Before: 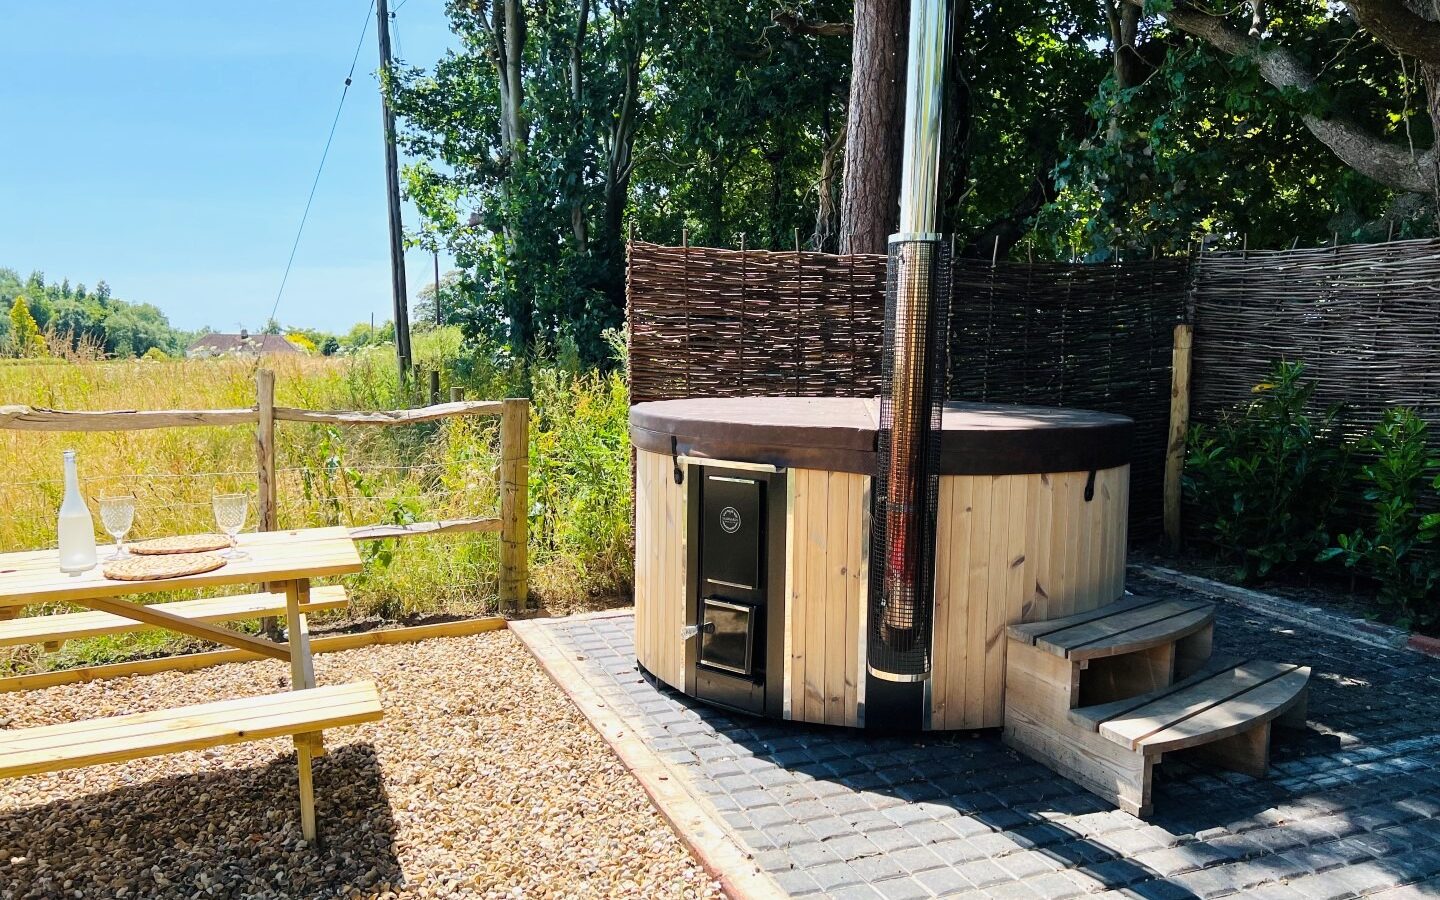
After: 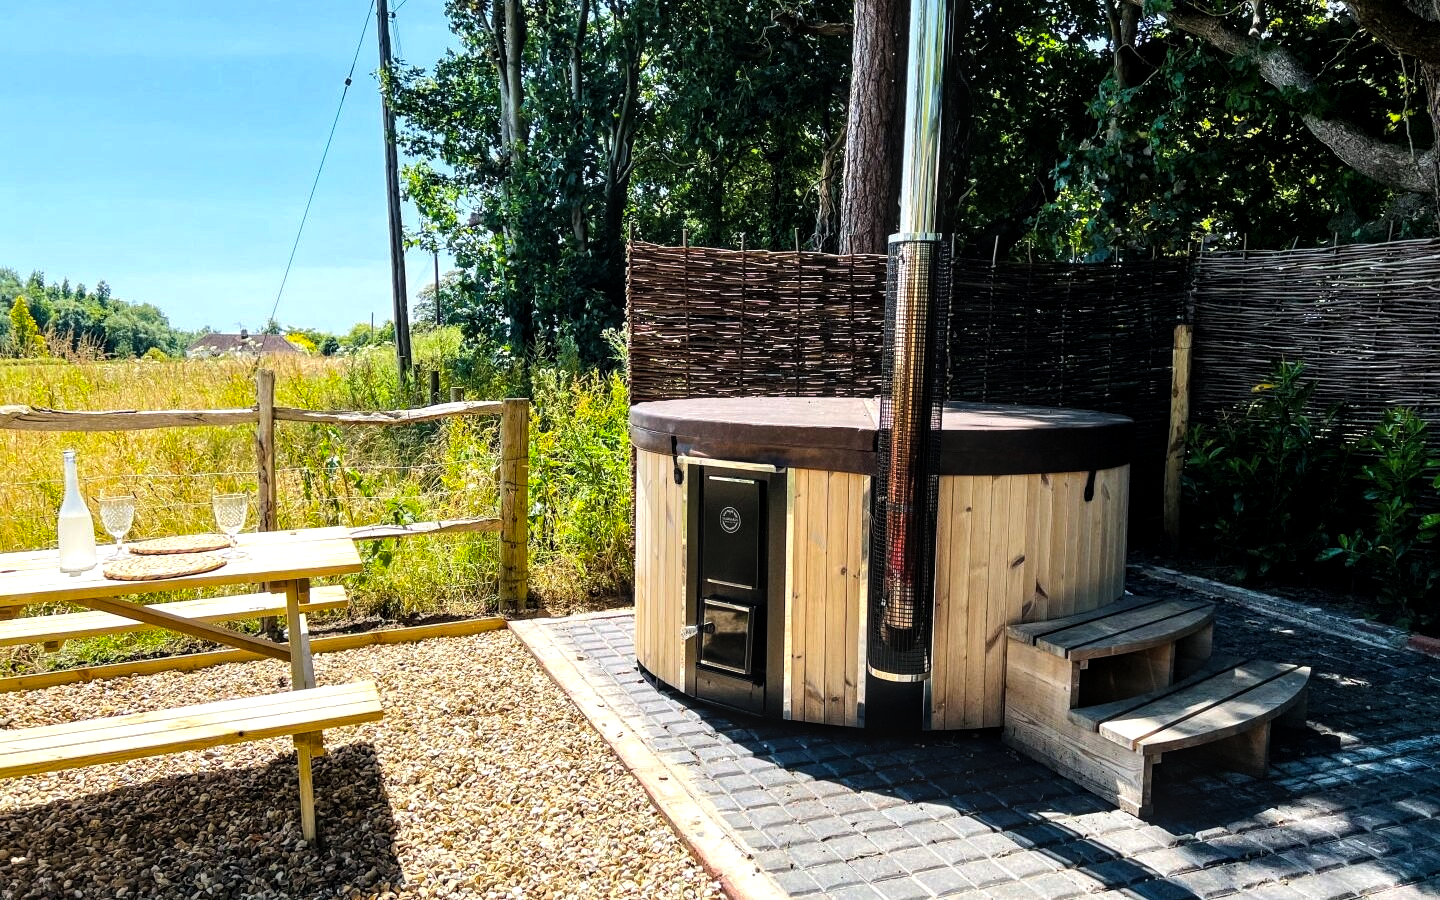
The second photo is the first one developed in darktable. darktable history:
local contrast: detail 130%
color balance rgb: shadows lift › luminance -10%, power › luminance -9%, linear chroma grading › global chroma 10%, global vibrance 10%, contrast 15%, saturation formula JzAzBz (2021)
